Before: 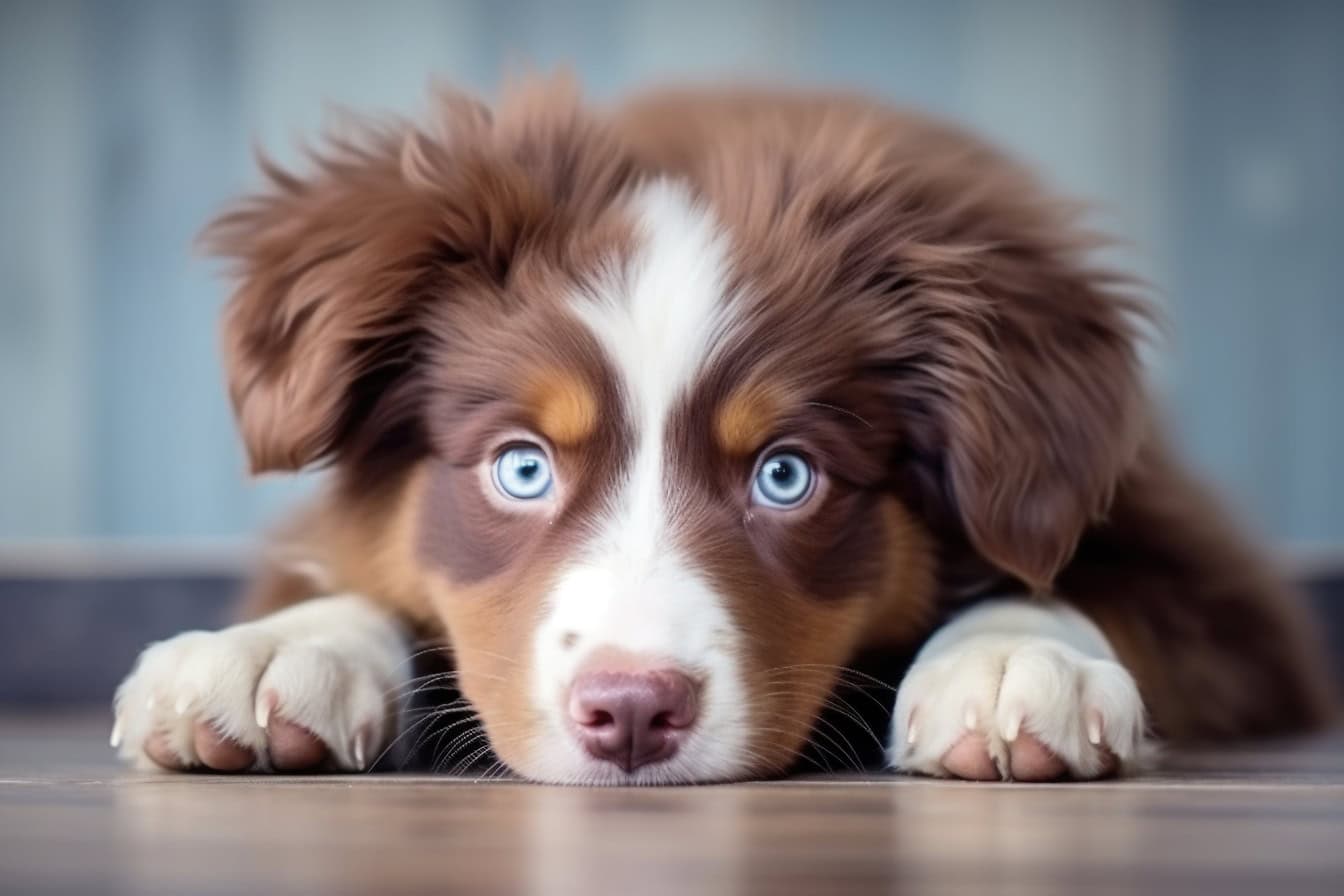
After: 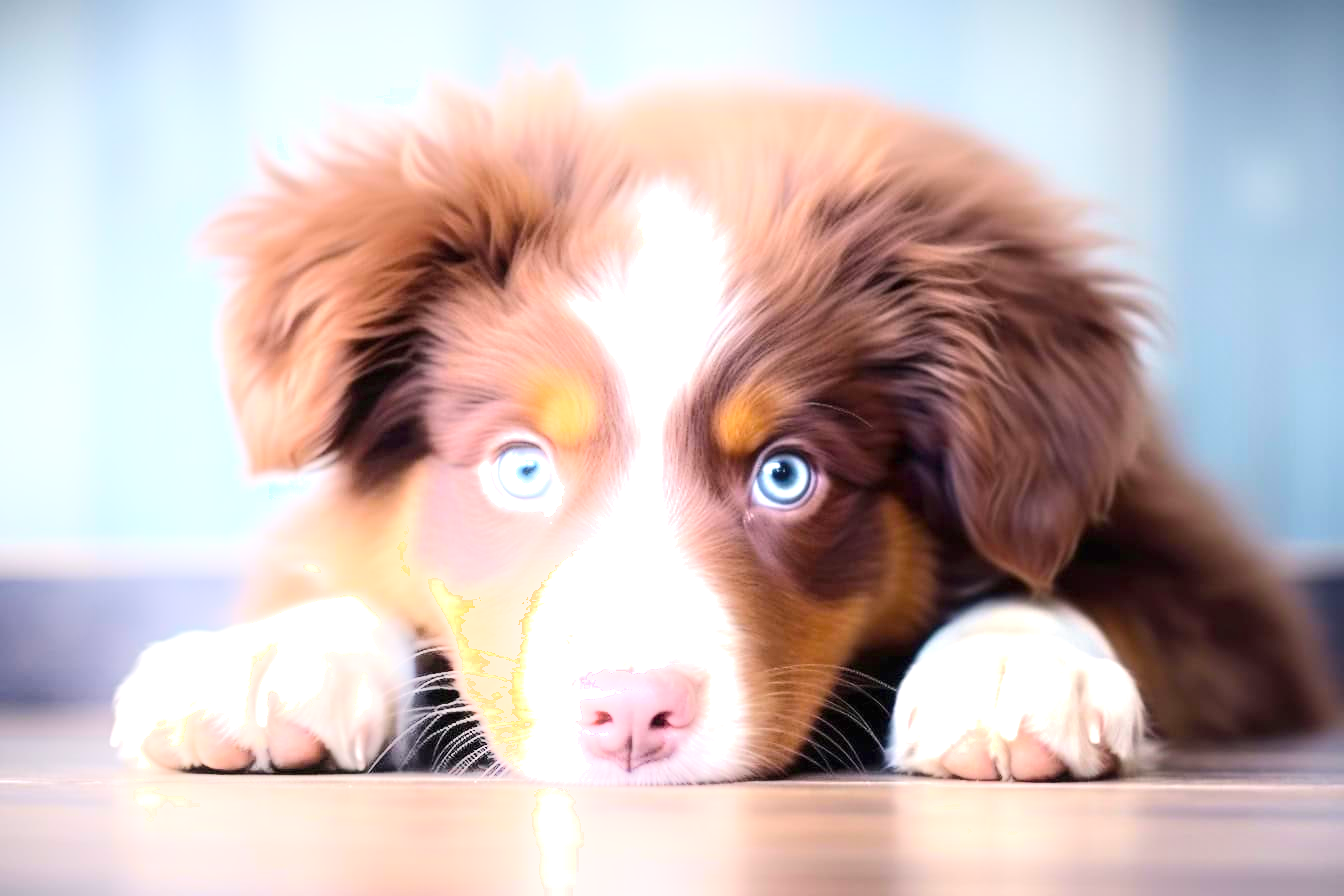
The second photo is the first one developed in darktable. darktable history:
shadows and highlights: shadows -89.87, highlights 90.06, soften with gaussian
exposure: black level correction 0, exposure 1.124 EV, compensate highlight preservation false
color balance rgb: highlights gain › chroma 0.973%, highlights gain › hue 26.06°, perceptual saturation grading › global saturation 17.858%, global vibrance 27.69%
